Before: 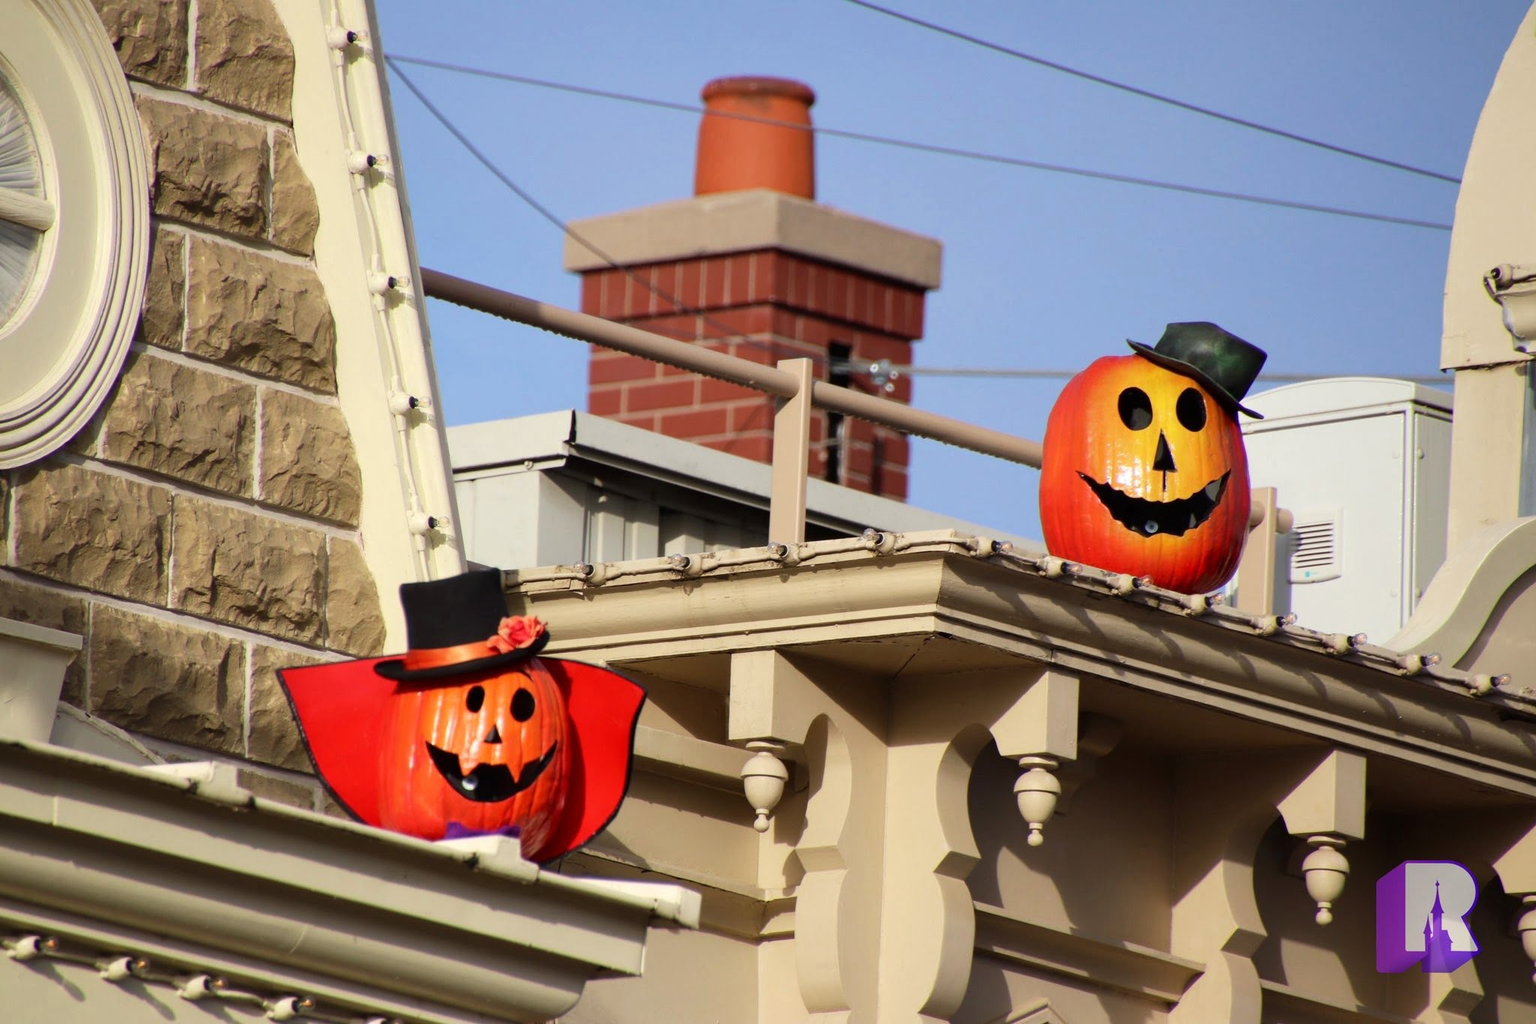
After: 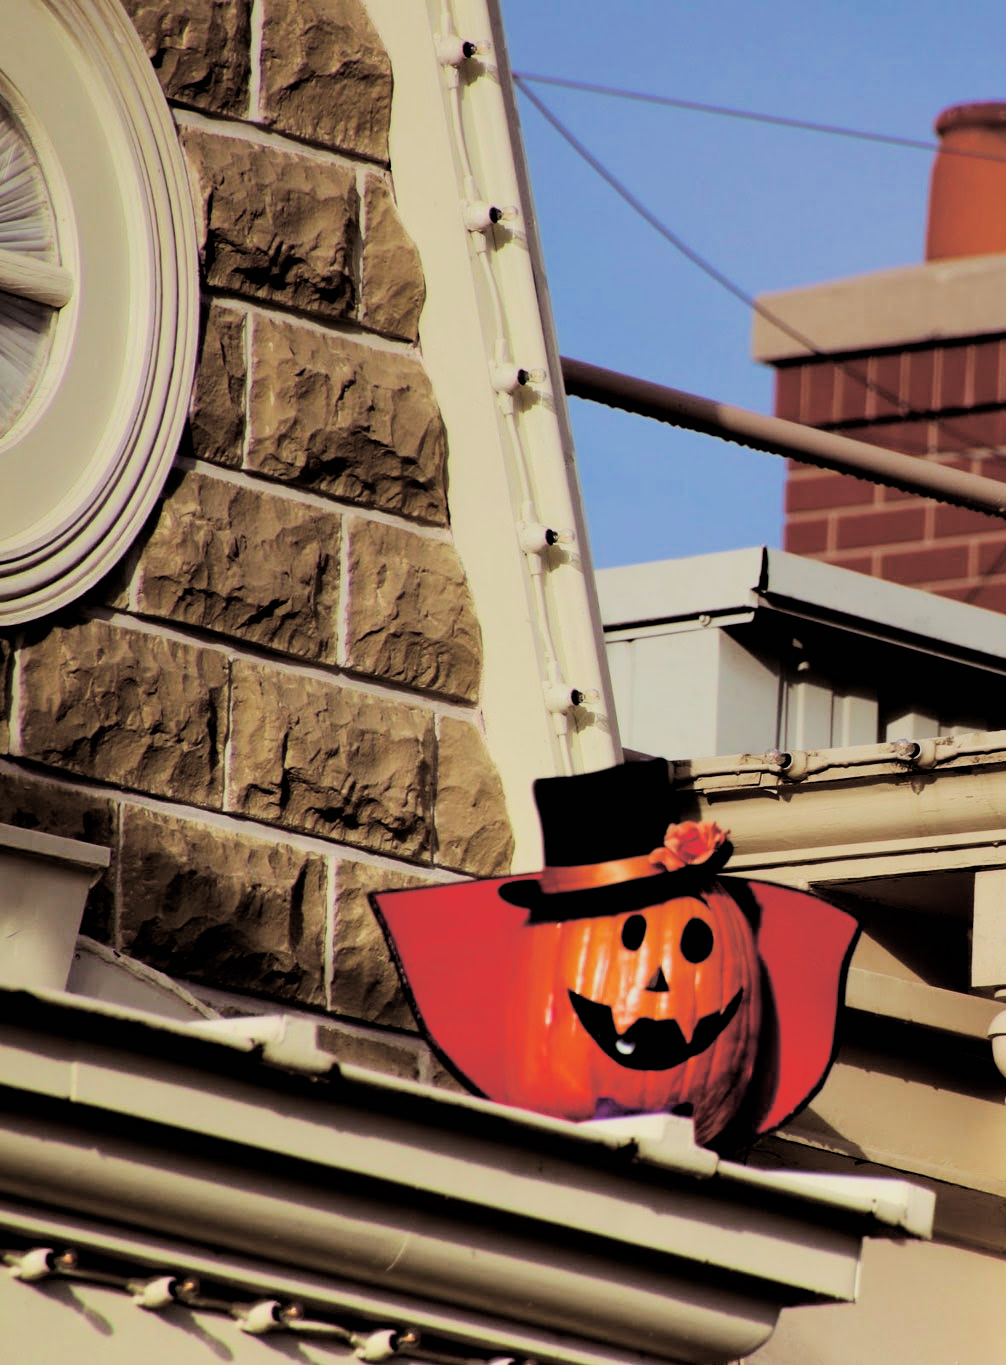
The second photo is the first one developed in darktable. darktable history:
filmic rgb: black relative exposure -7.65 EV, white relative exposure 4.56 EV, hardness 3.61, color science v6 (2022)
color balance rgb: shadows lift › luminance -9.41%, highlights gain › luminance 17.6%, global offset › luminance -1.45%, perceptual saturation grading › highlights -17.77%, perceptual saturation grading › mid-tones 33.1%, perceptual saturation grading › shadows 50.52%, global vibrance 24.22%
split-toning: shadows › saturation 0.2
graduated density: rotation 5.63°, offset 76.9
crop and rotate: left 0%, top 0%, right 50.845%
tone equalizer: -8 EV -0.417 EV, -7 EV -0.389 EV, -6 EV -0.333 EV, -5 EV -0.222 EV, -3 EV 0.222 EV, -2 EV 0.333 EV, -1 EV 0.389 EV, +0 EV 0.417 EV, edges refinement/feathering 500, mask exposure compensation -1.57 EV, preserve details no
contrast brightness saturation: contrast 0.08, saturation 0.02
